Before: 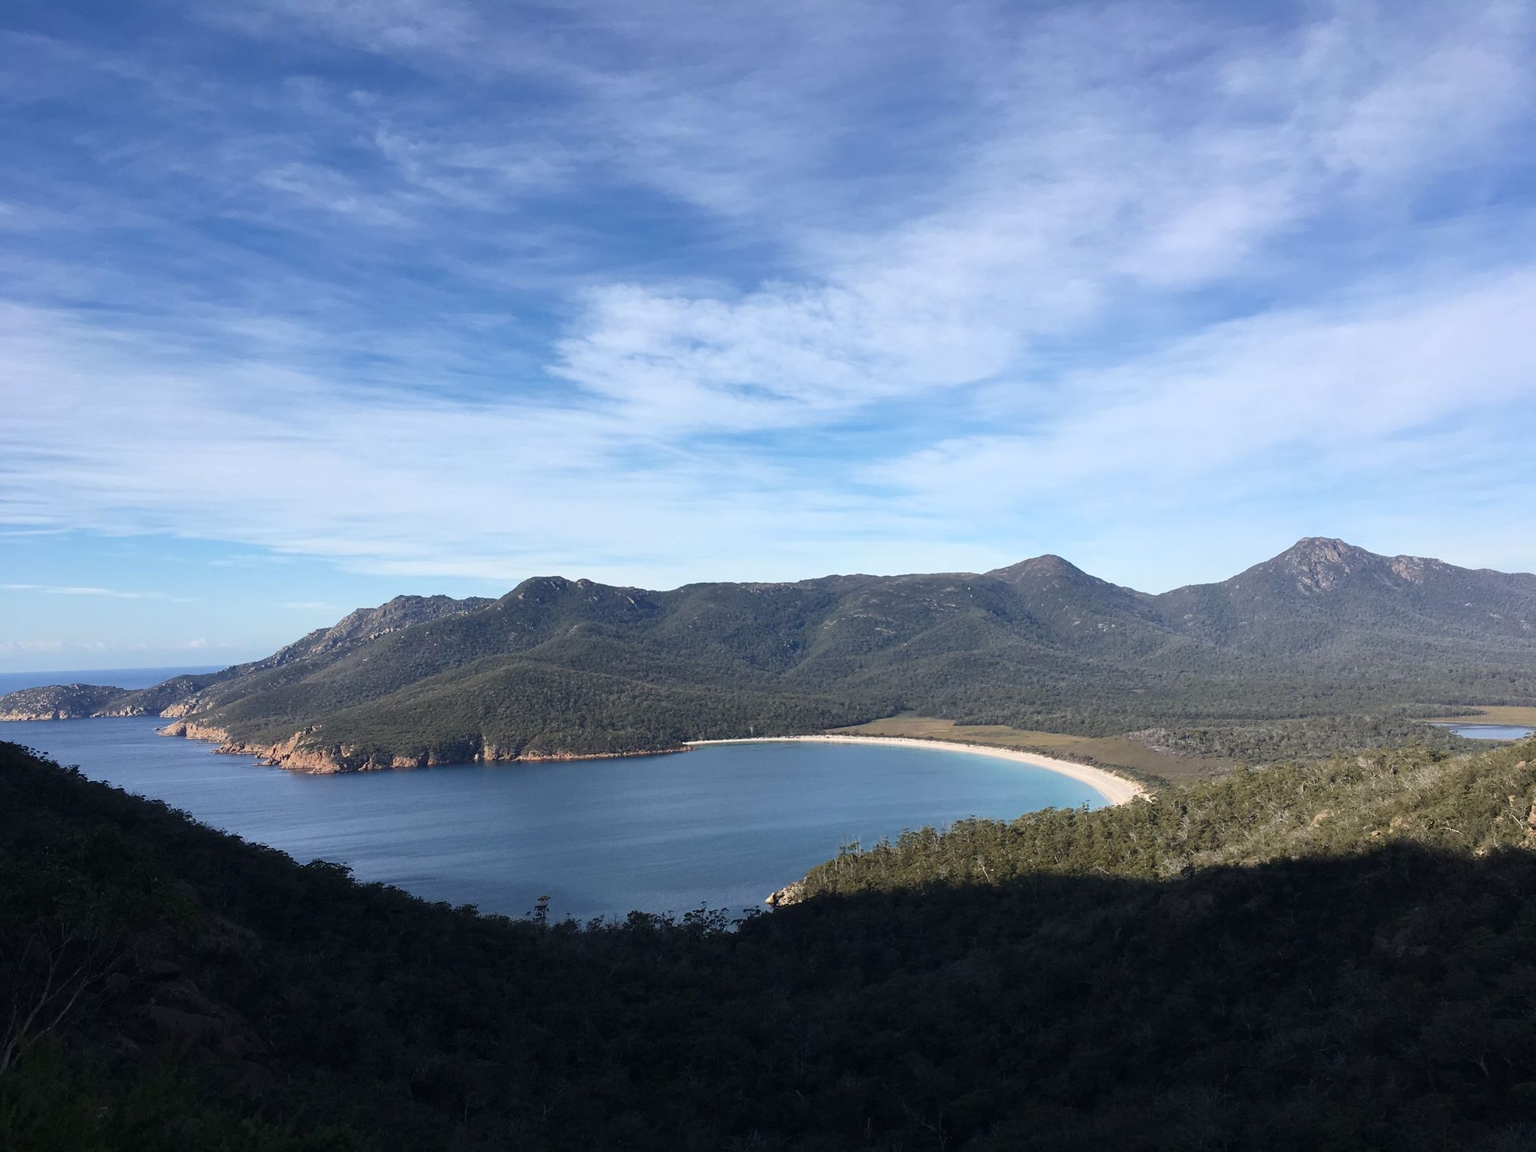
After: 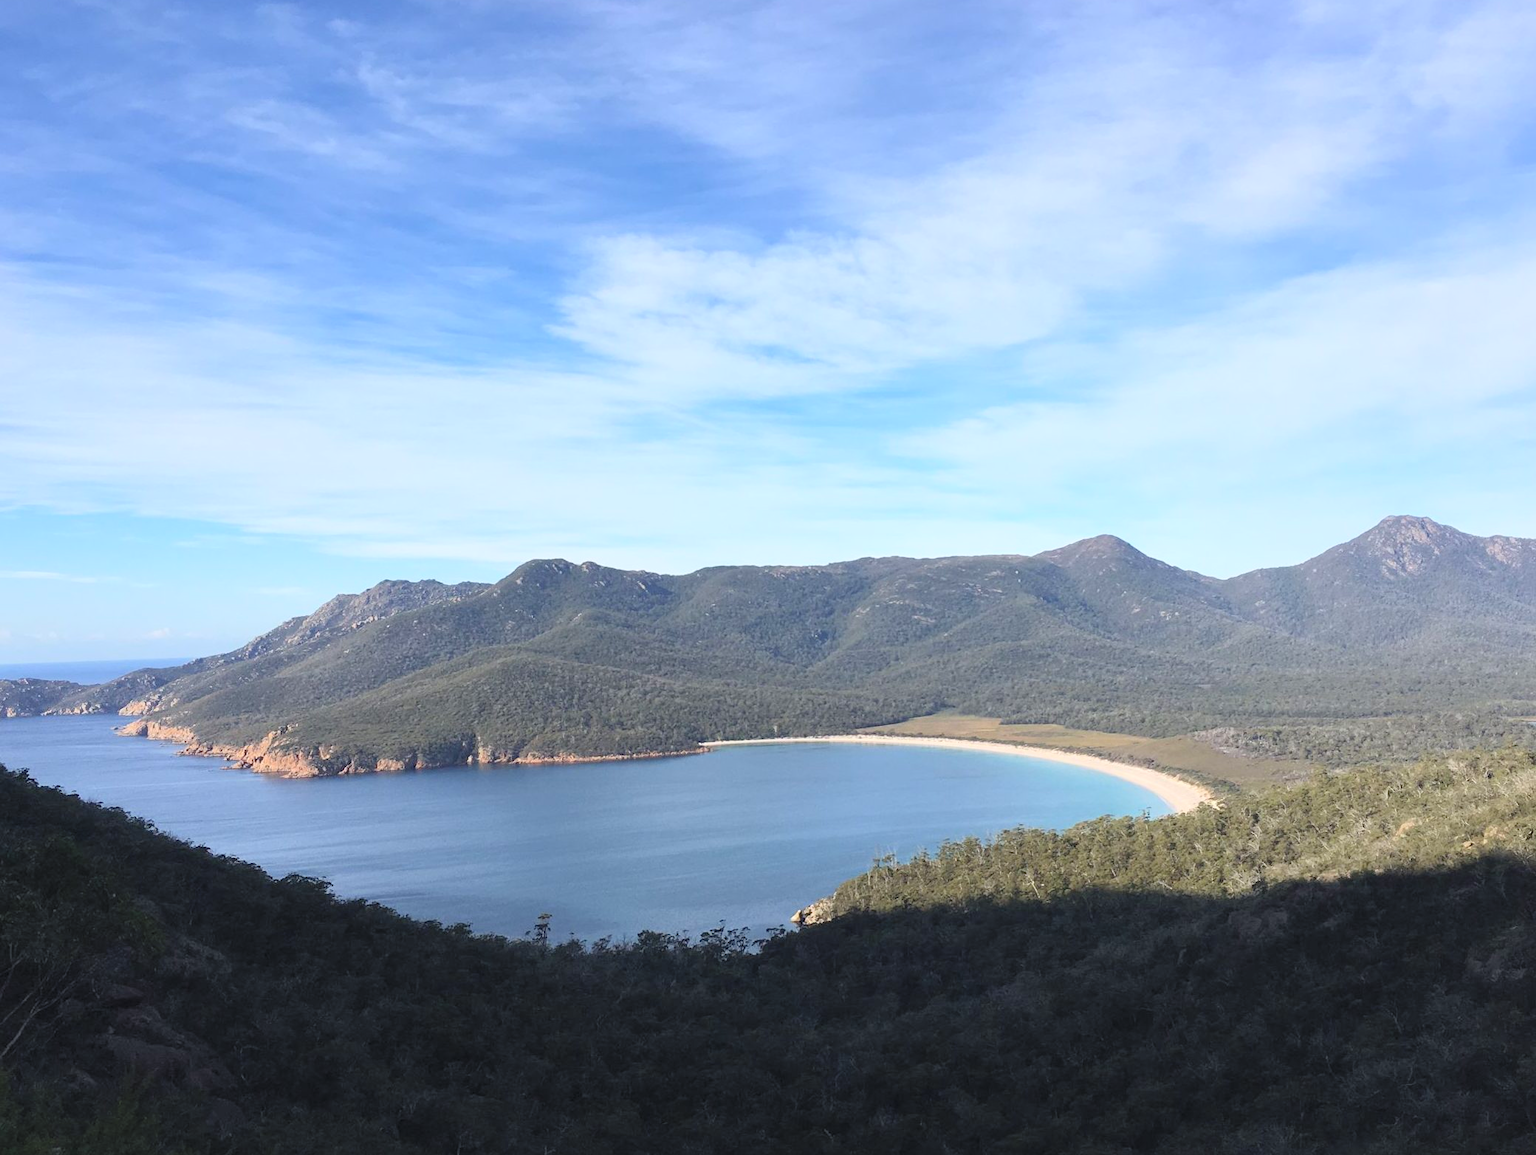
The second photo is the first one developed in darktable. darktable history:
contrast brightness saturation: contrast 0.101, brightness 0.295, saturation 0.138
crop: left 3.479%, top 6.392%, right 6.423%, bottom 3.209%
